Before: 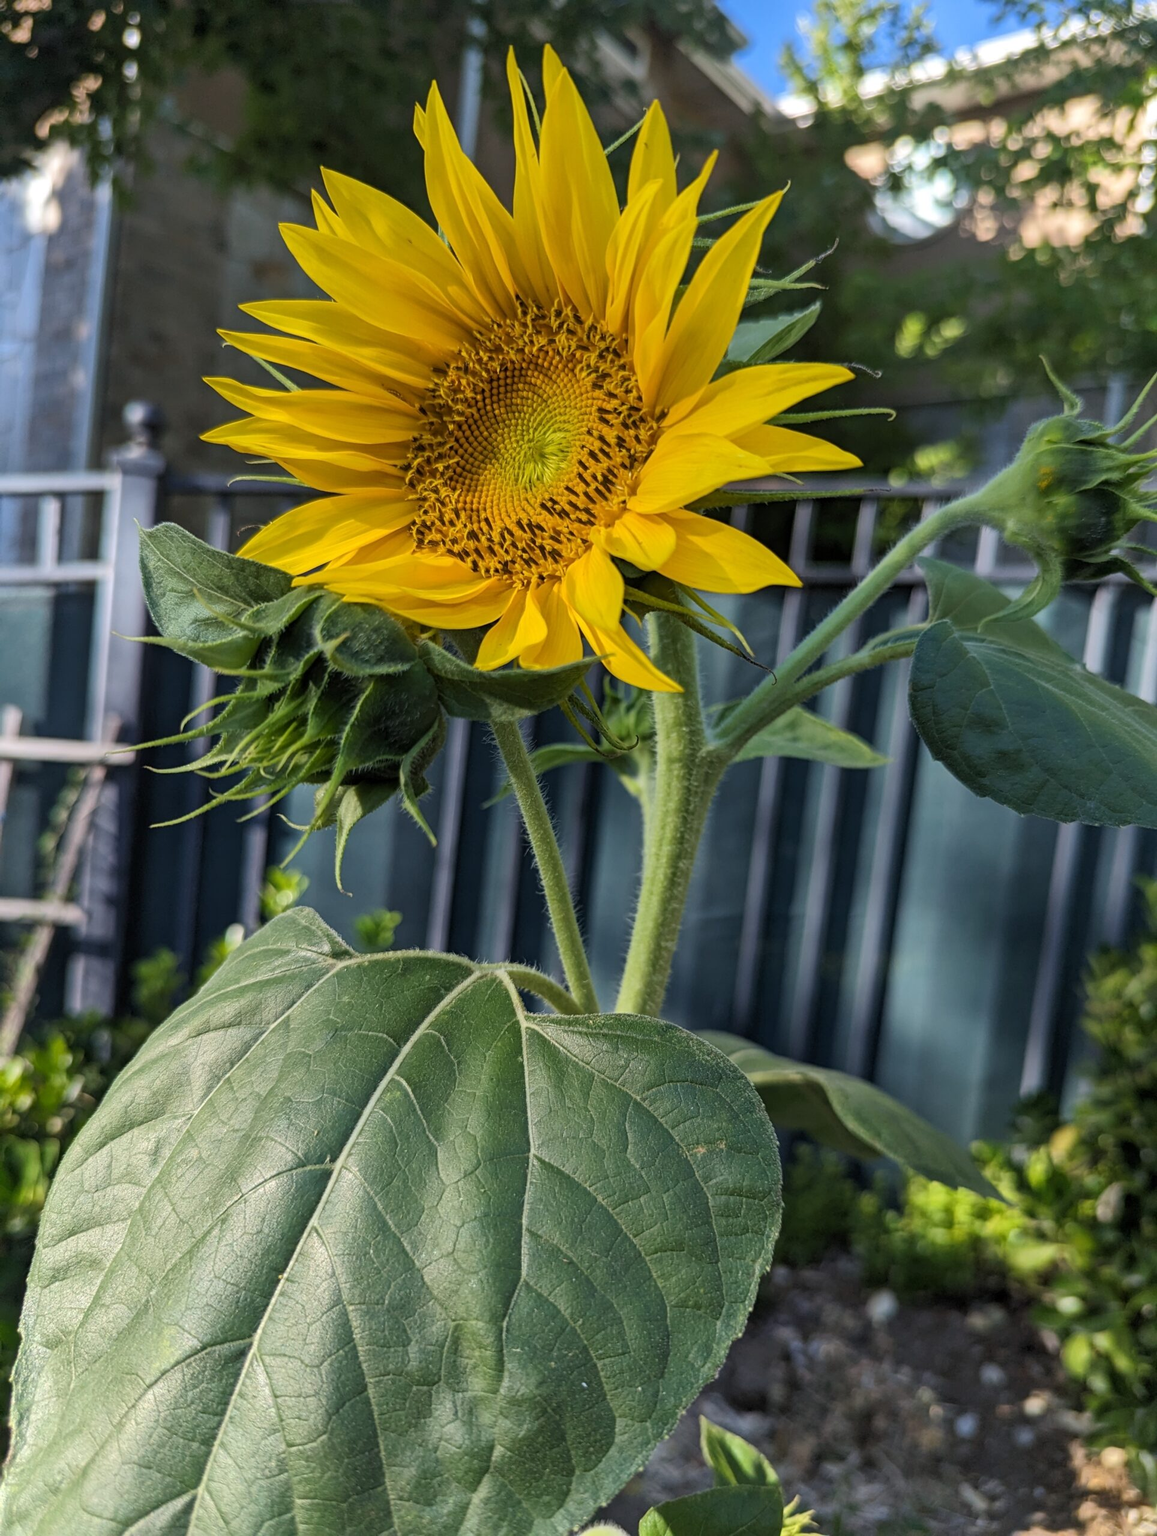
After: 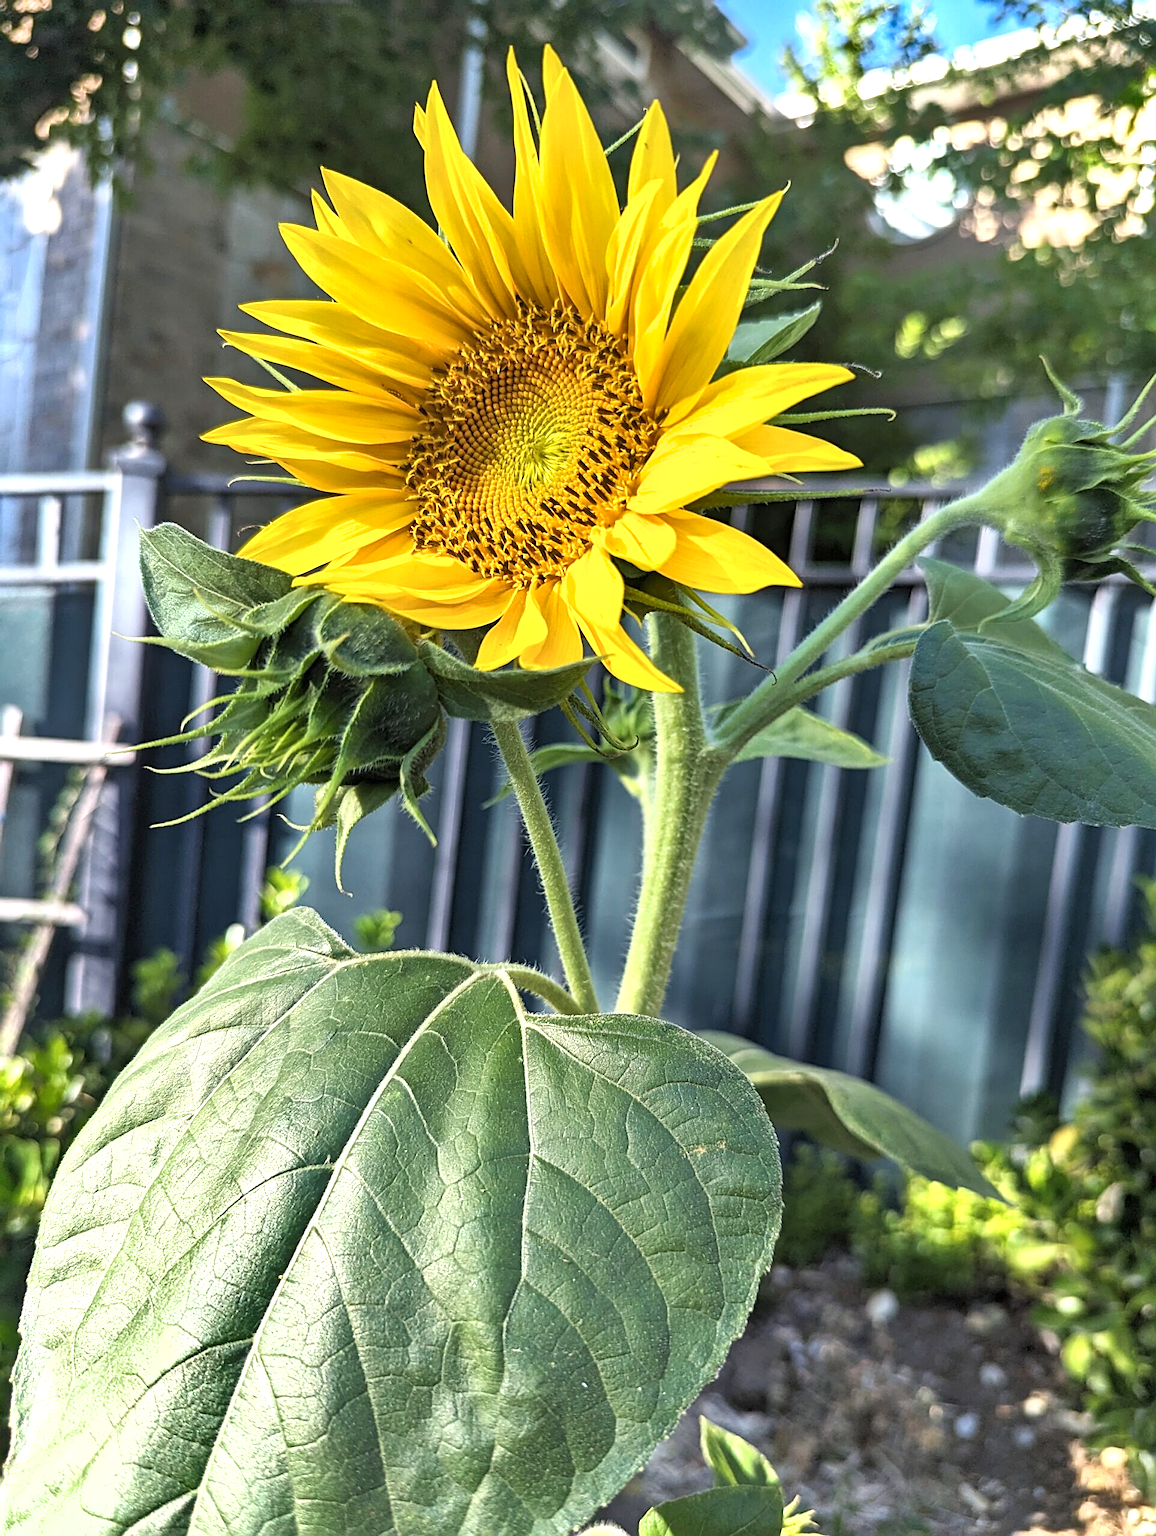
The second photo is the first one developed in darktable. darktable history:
tone equalizer: on, module defaults
exposure: black level correction 0, exposure 1.1 EV, compensate exposure bias true, compensate highlight preservation false
sharpen: on, module defaults
shadows and highlights: shadows 22.7, highlights -48.71, soften with gaussian
contrast brightness saturation: saturation -0.05
